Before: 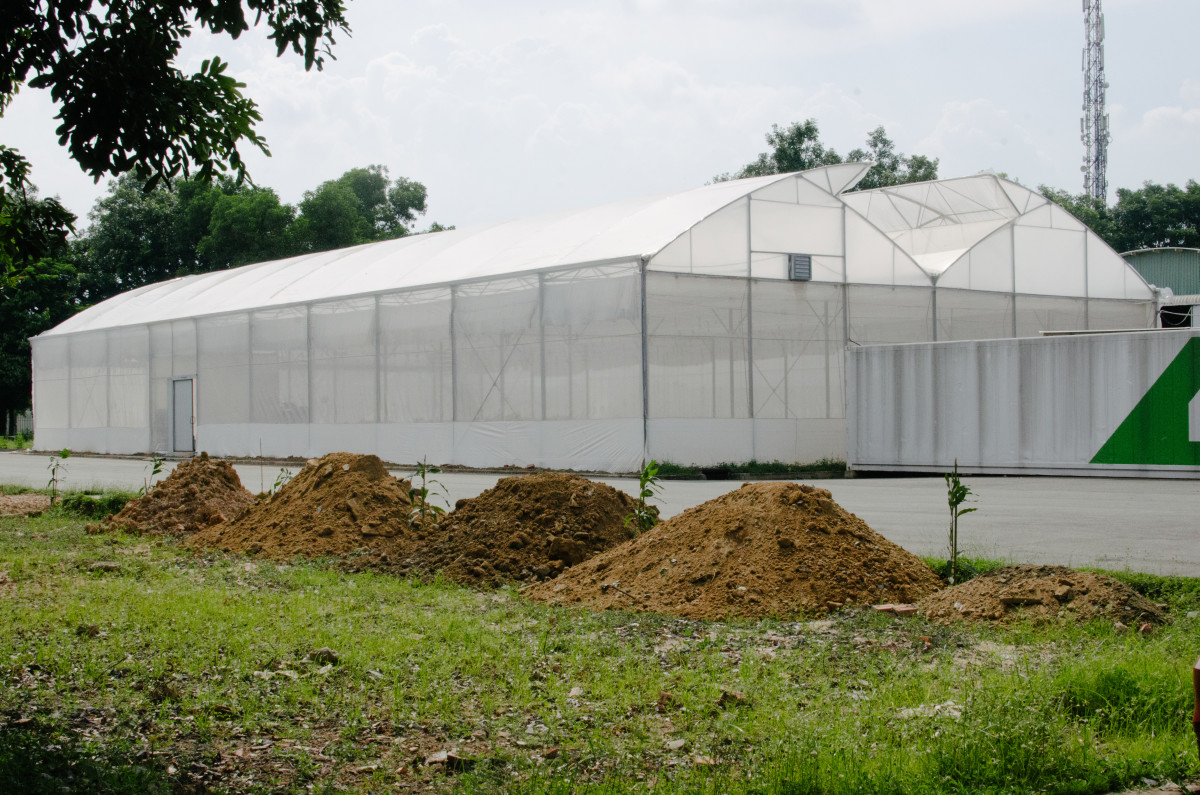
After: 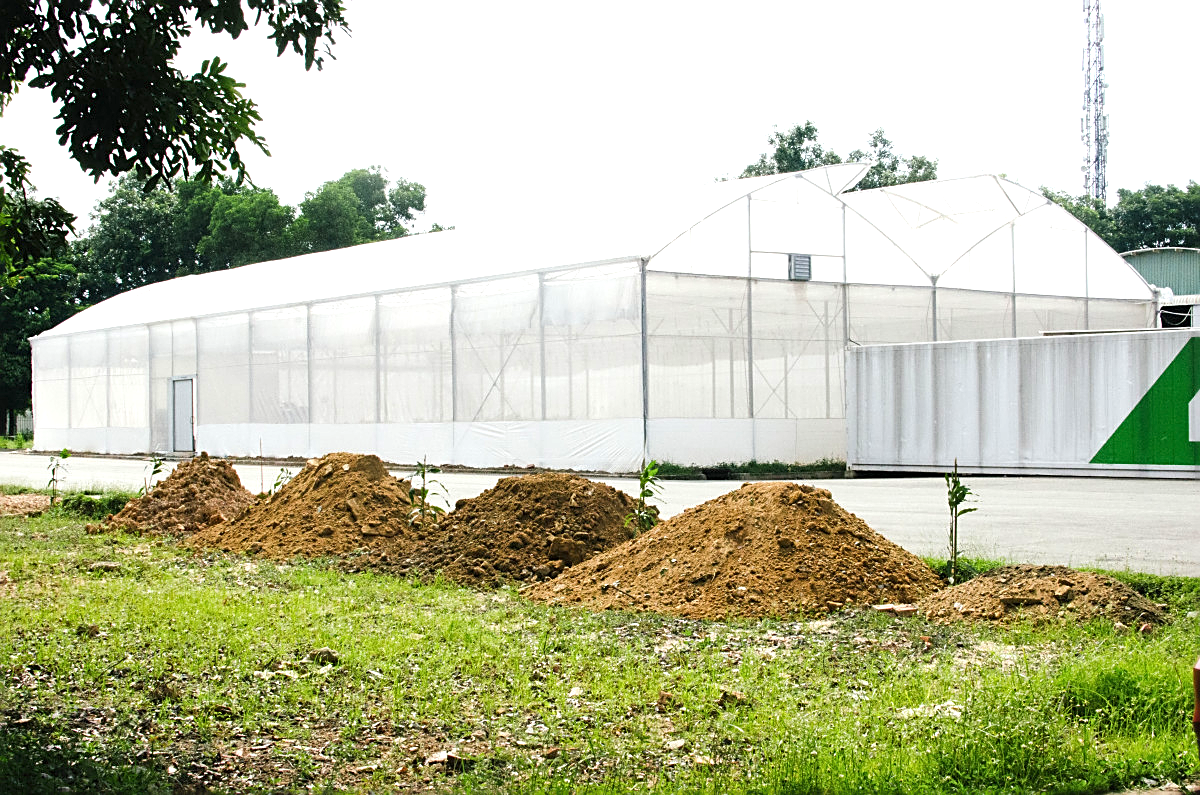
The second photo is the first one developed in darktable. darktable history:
exposure: black level correction 0, exposure 1.2 EV, compensate exposure bias true, compensate highlight preservation false
sharpen: amount 0.575
